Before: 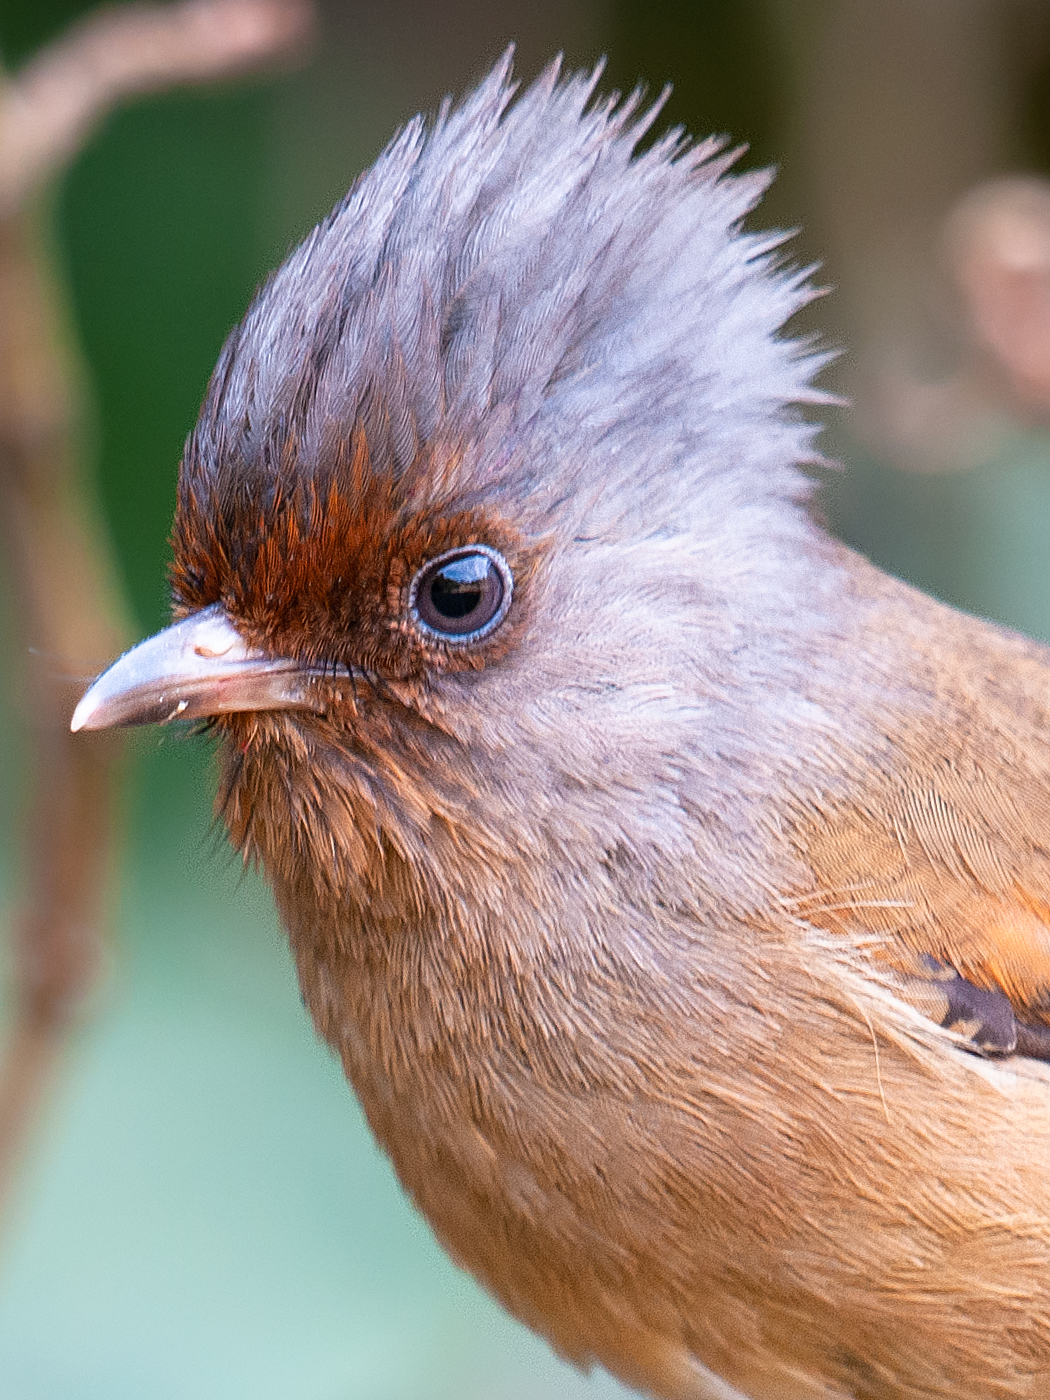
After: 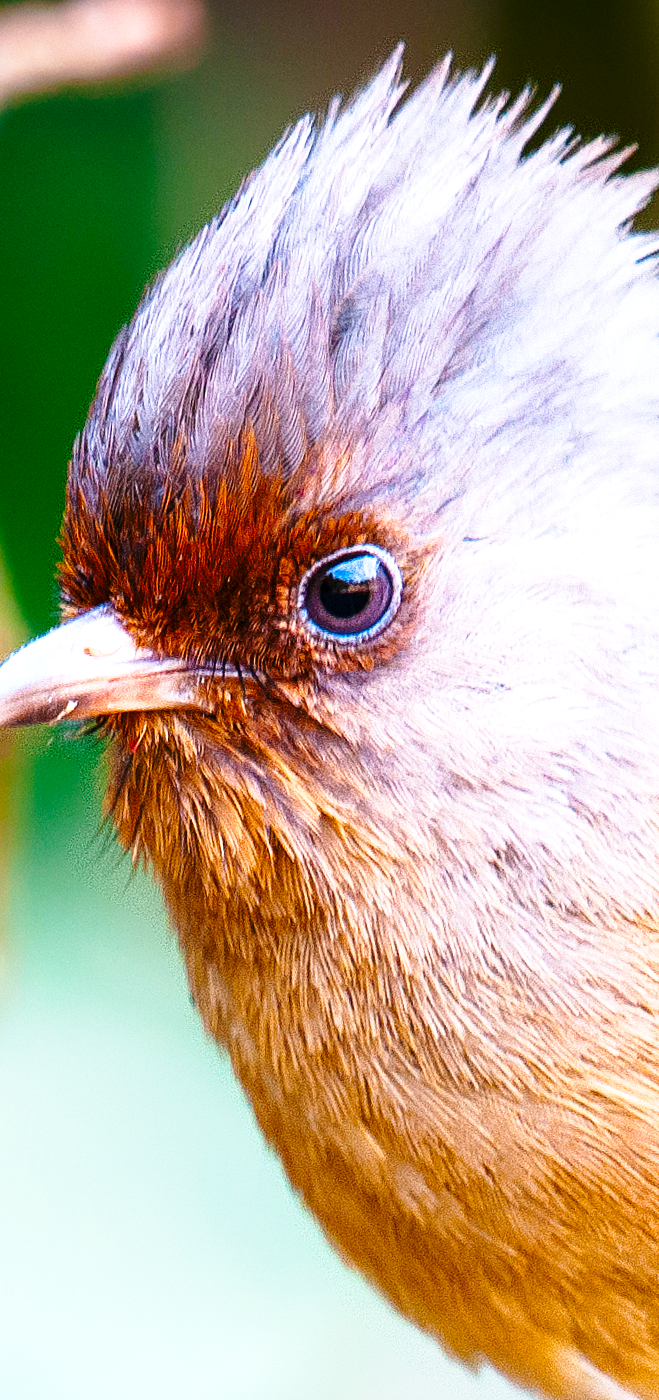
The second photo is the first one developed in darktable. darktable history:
base curve: curves: ch0 [(0, 0) (0.028, 0.03) (0.121, 0.232) (0.46, 0.748) (0.859, 0.968) (1, 1)], preserve colors none
color balance rgb: linear chroma grading › global chroma 16.62%, perceptual saturation grading › highlights -8.63%, perceptual saturation grading › mid-tones 18.66%, perceptual saturation grading › shadows 28.49%, perceptual brilliance grading › highlights 14.22%, perceptual brilliance grading › shadows -18.96%, global vibrance 27.71%
crop: left 10.644%, right 26.528%
